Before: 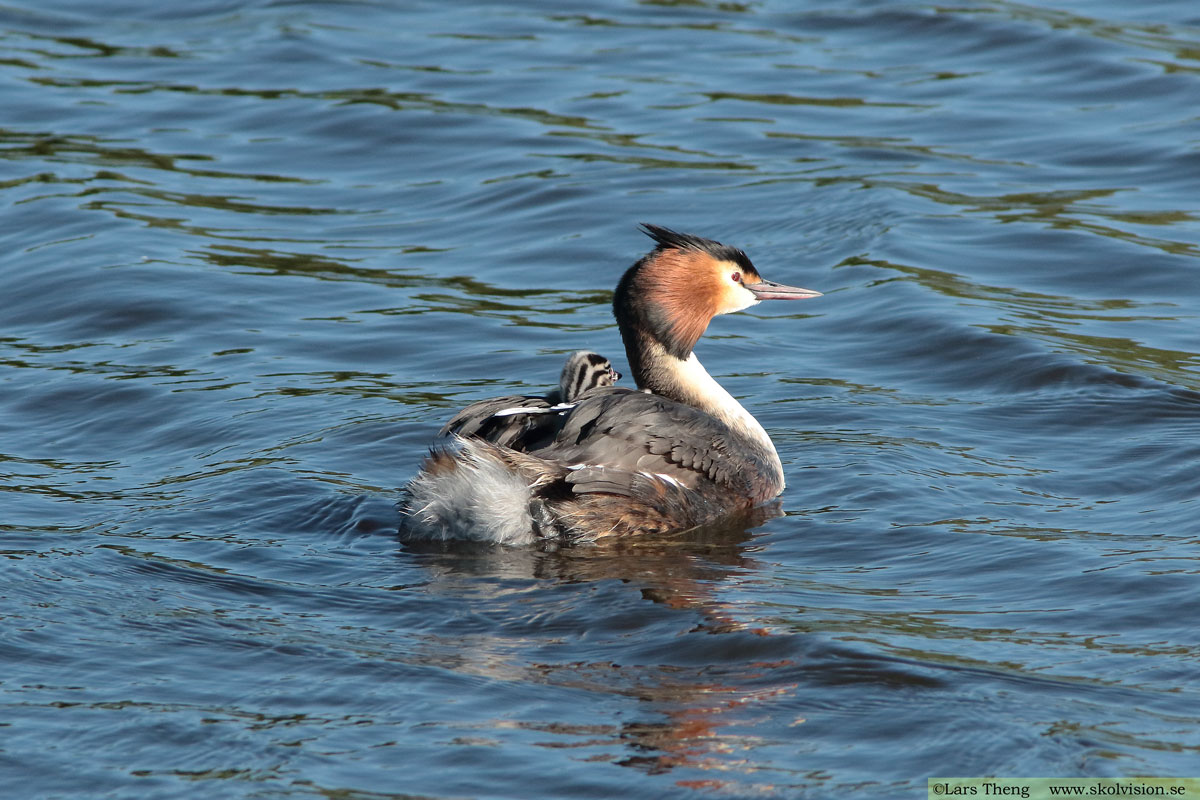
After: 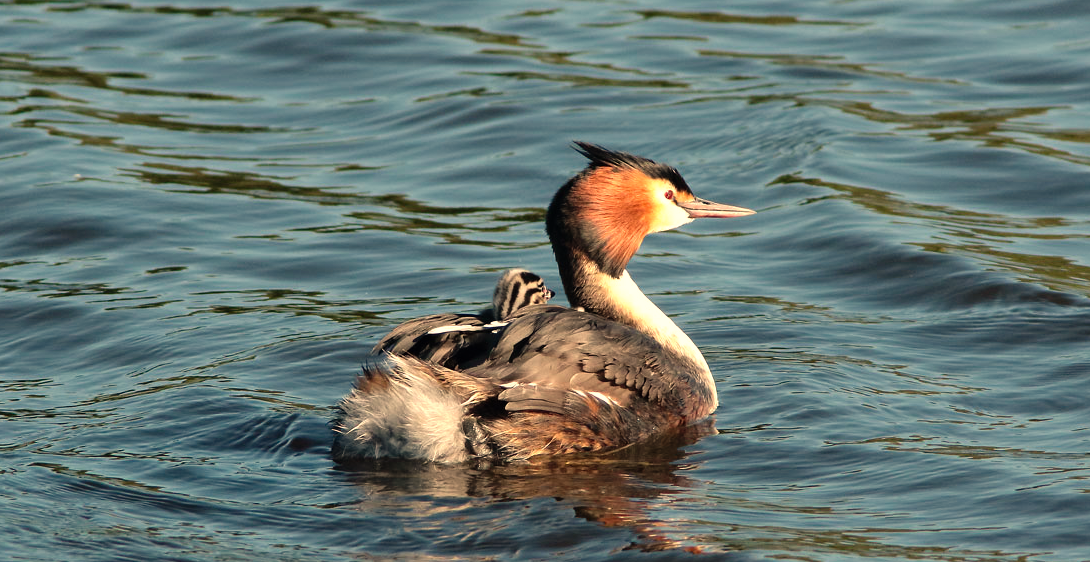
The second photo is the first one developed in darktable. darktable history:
crop: left 5.596%, top 10.314%, right 3.534%, bottom 19.395%
tone curve: curves: ch0 [(0, 0) (0.003, 0.002) (0.011, 0.006) (0.025, 0.014) (0.044, 0.025) (0.069, 0.039) (0.1, 0.056) (0.136, 0.086) (0.177, 0.129) (0.224, 0.183) (0.277, 0.247) (0.335, 0.318) (0.399, 0.395) (0.468, 0.48) (0.543, 0.571) (0.623, 0.668) (0.709, 0.773) (0.801, 0.873) (0.898, 0.978) (1, 1)], preserve colors none
white balance: red 1.138, green 0.996, blue 0.812
tone equalizer: on, module defaults
color balance rgb: shadows lift › chroma 1.41%, shadows lift › hue 260°, power › chroma 0.5%, power › hue 260°, highlights gain › chroma 1%, highlights gain › hue 27°, saturation formula JzAzBz (2021)
